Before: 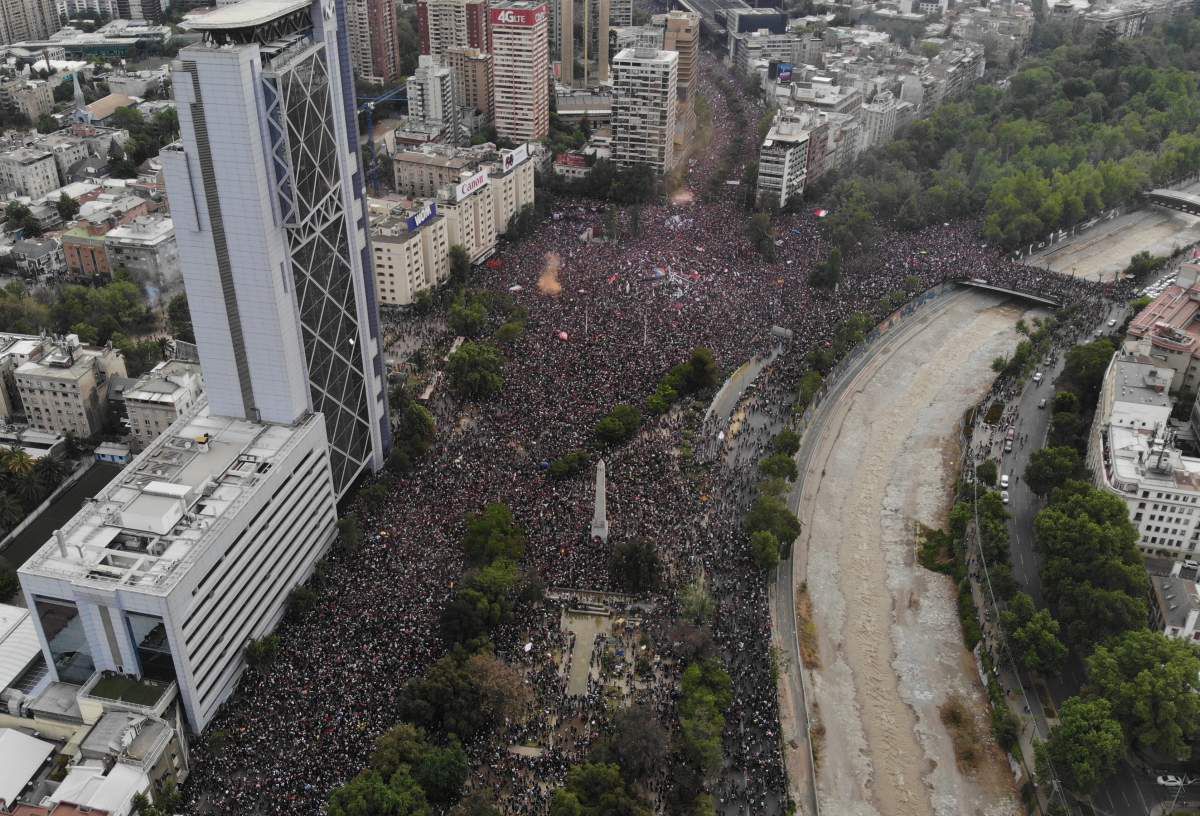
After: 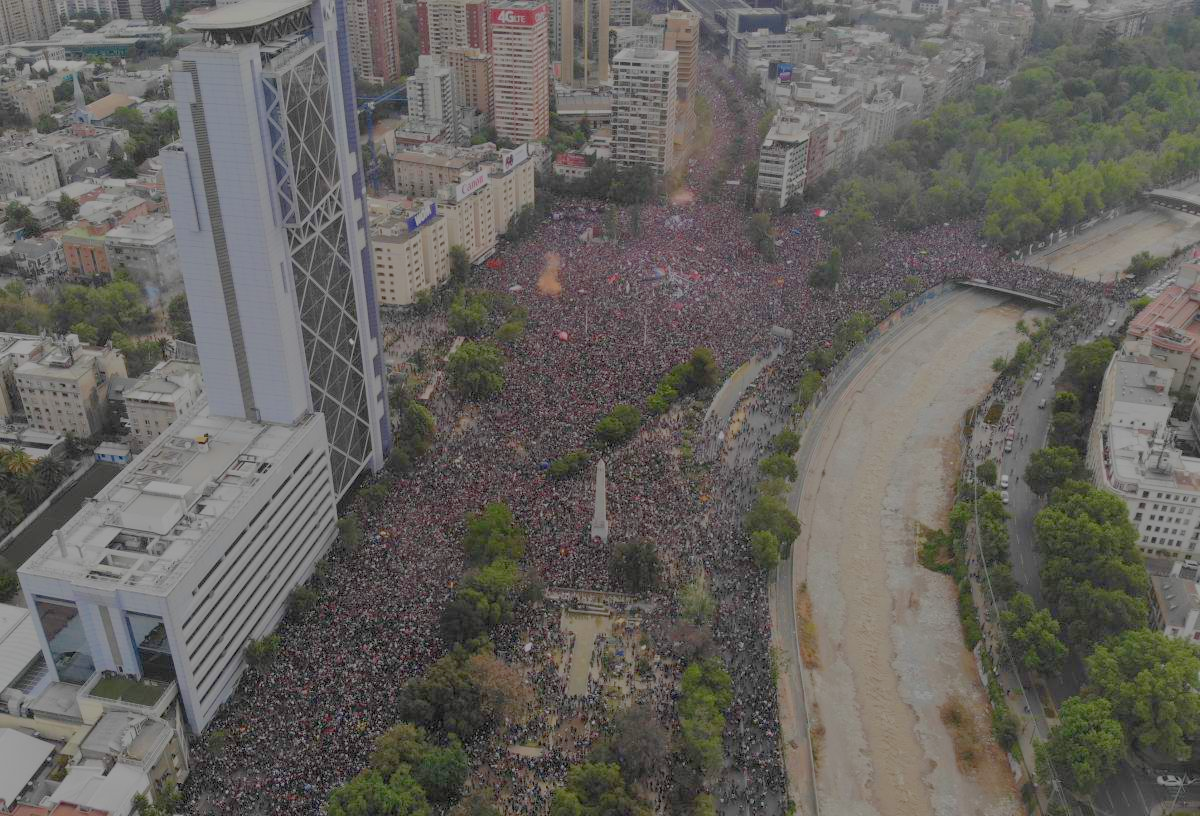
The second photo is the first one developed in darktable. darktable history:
filmic rgb: black relative exposure -15.9 EV, white relative exposure 7.94 EV, threshold 3.06 EV, hardness 4.1, latitude 49.55%, contrast 0.508, color science v4 (2020), enable highlight reconstruction true
